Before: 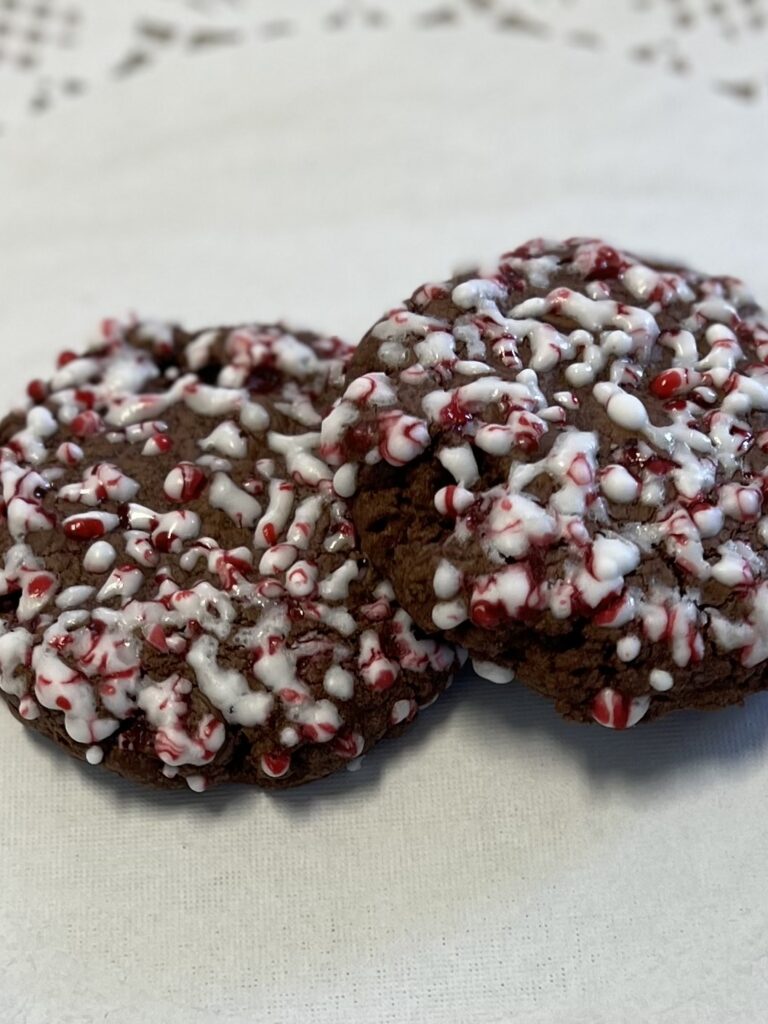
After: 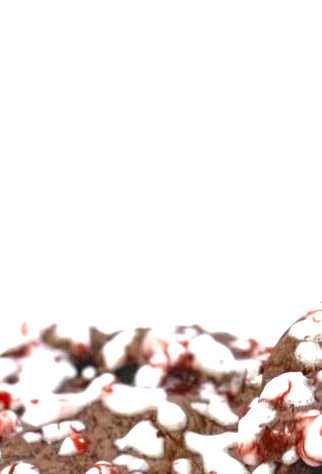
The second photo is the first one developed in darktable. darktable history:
crop and rotate: left 10.817%, top 0.062%, right 47.194%, bottom 53.626%
local contrast: detail 130%
exposure: exposure 2 EV, compensate highlight preservation false
white balance: red 0.988, blue 1.017
color zones: curves: ch0 [(0, 0.5) (0.125, 0.4) (0.25, 0.5) (0.375, 0.4) (0.5, 0.4) (0.625, 0.35) (0.75, 0.35) (0.875, 0.5)]; ch1 [(0, 0.35) (0.125, 0.45) (0.25, 0.35) (0.375, 0.35) (0.5, 0.35) (0.625, 0.35) (0.75, 0.45) (0.875, 0.35)]; ch2 [(0, 0.6) (0.125, 0.5) (0.25, 0.5) (0.375, 0.6) (0.5, 0.6) (0.625, 0.5) (0.75, 0.5) (0.875, 0.5)]
